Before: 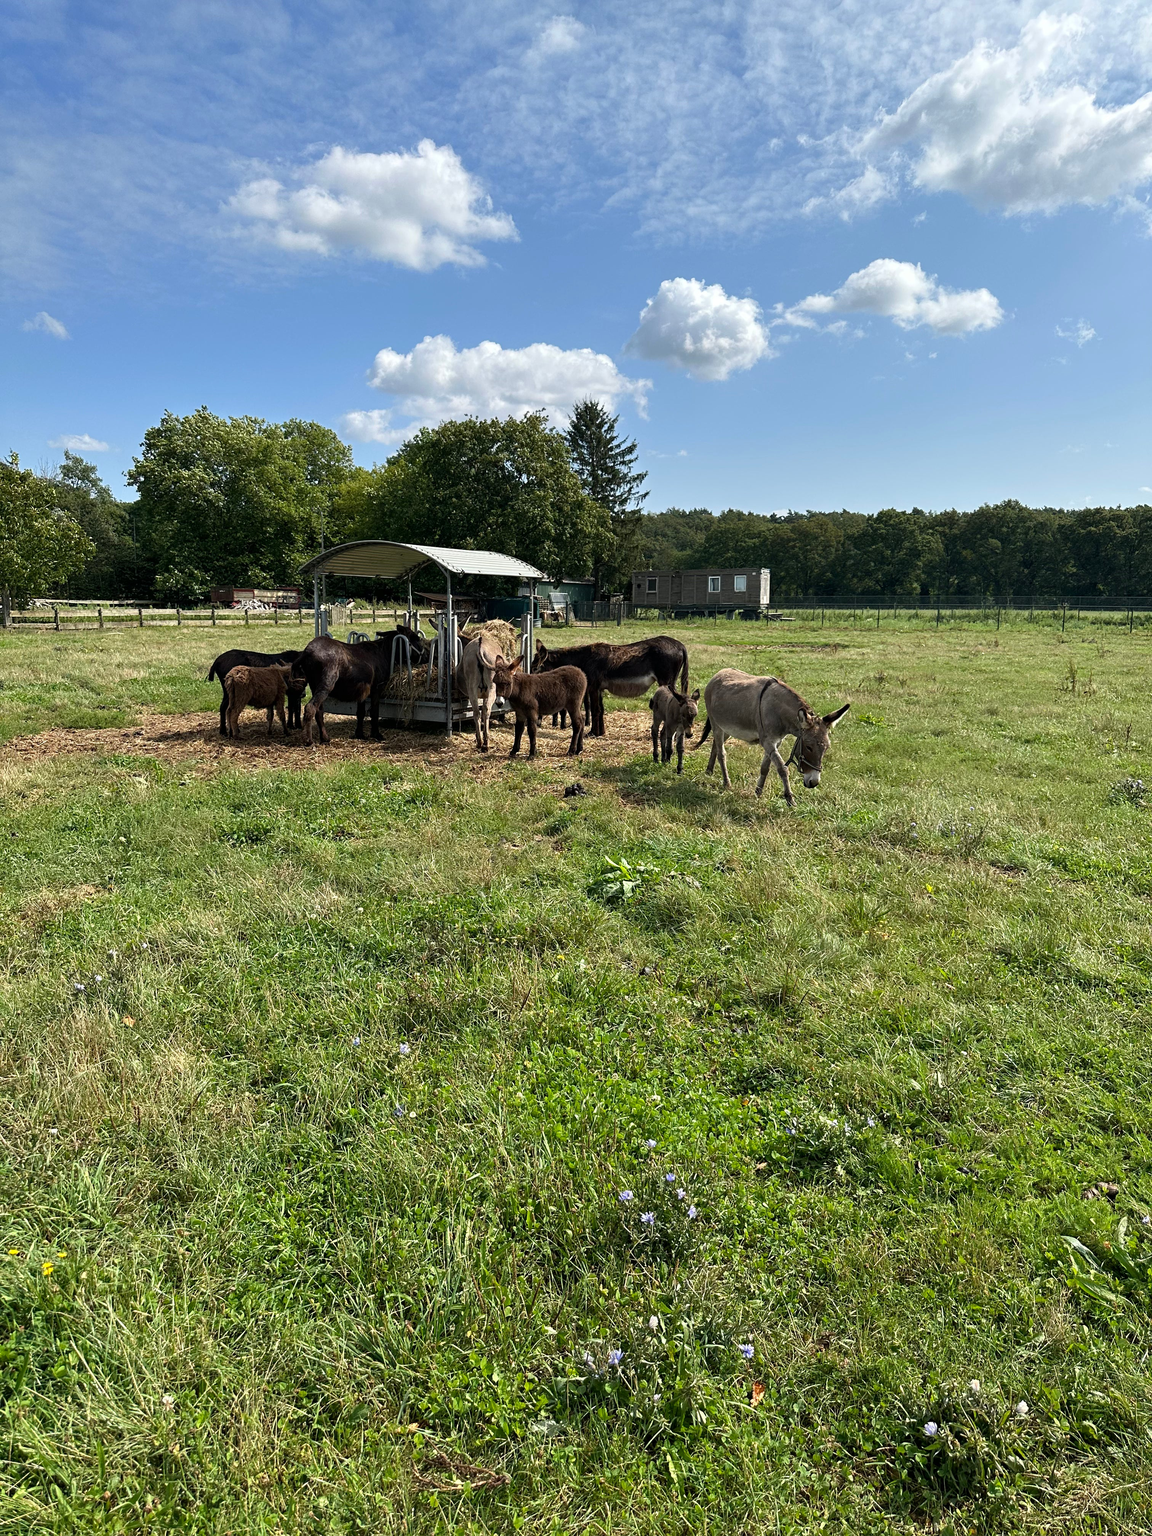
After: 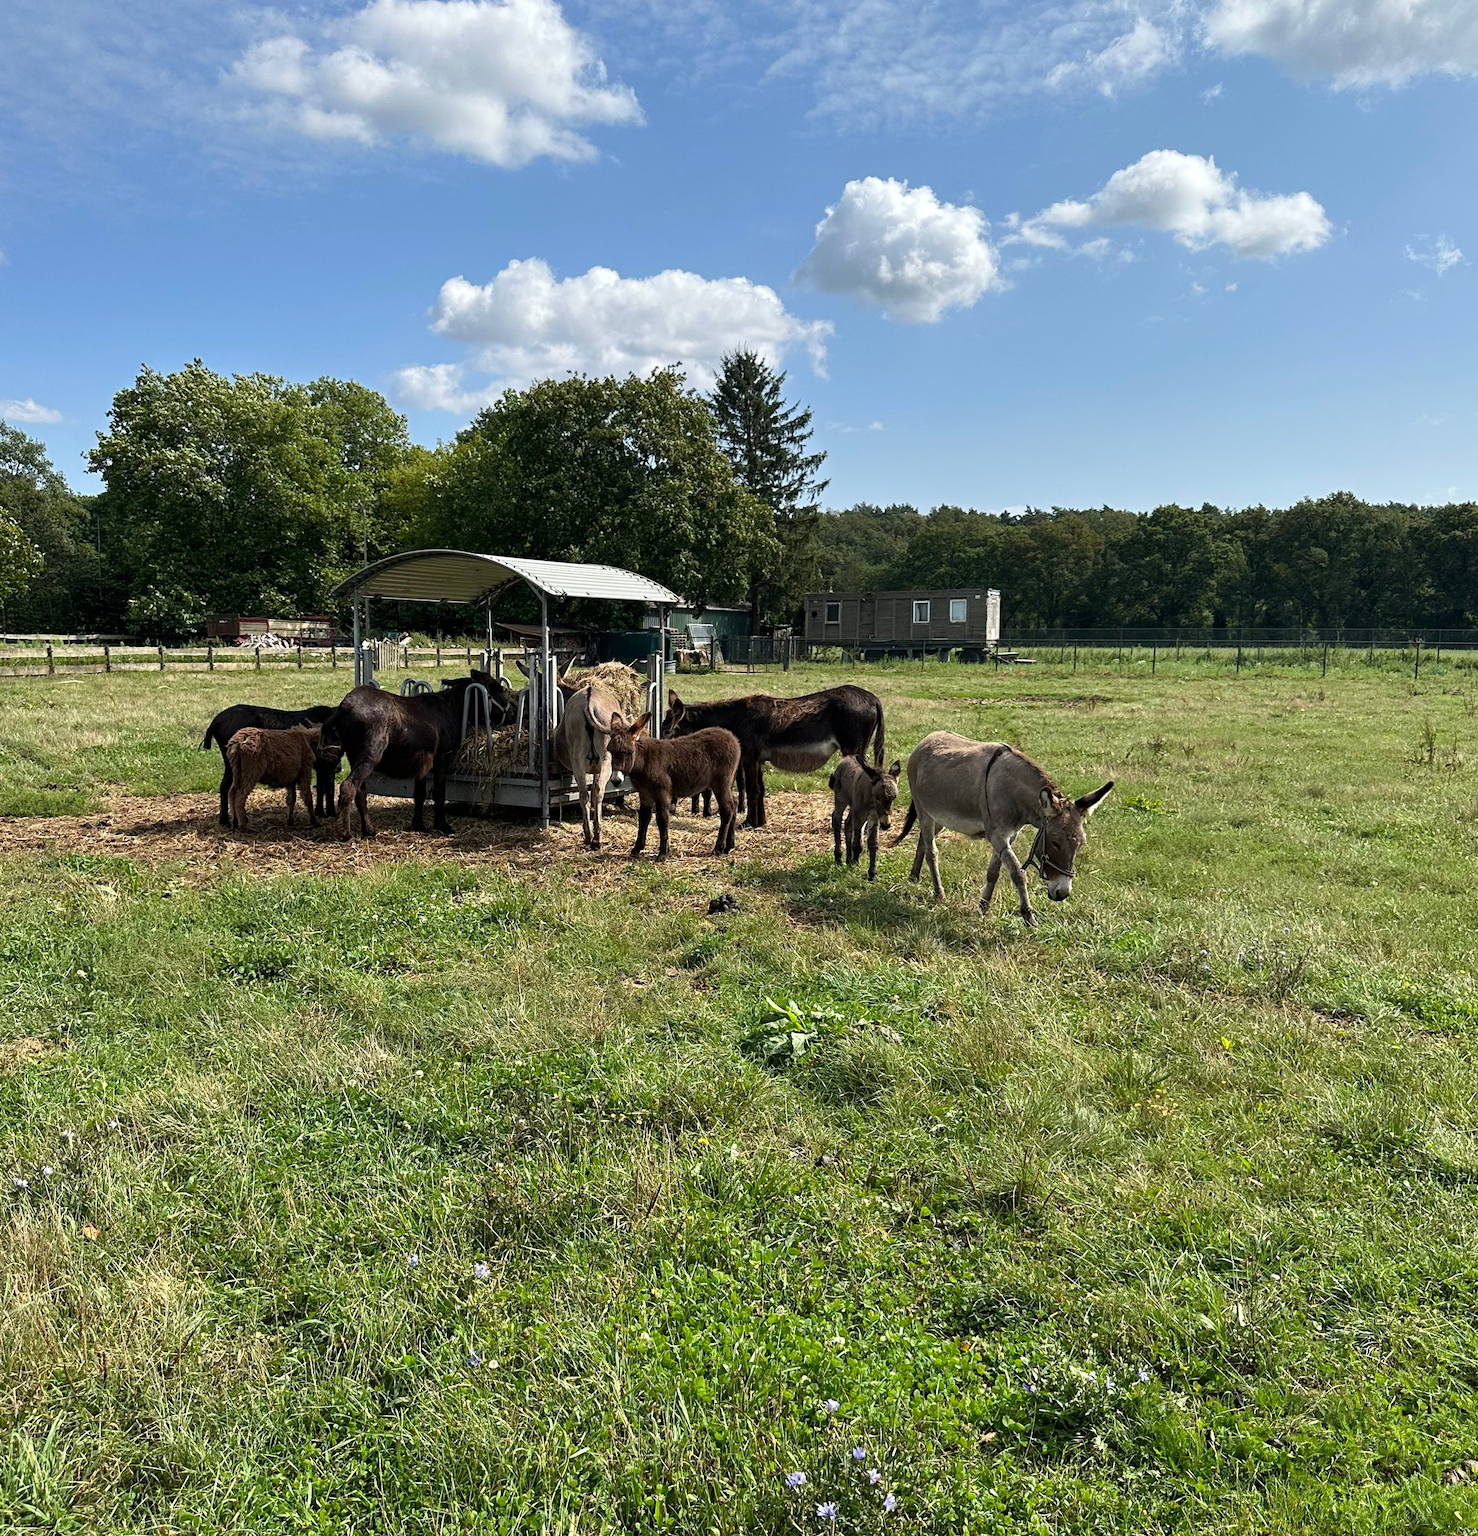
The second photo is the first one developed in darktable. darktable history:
crop: left 5.666%, top 9.988%, right 3.688%, bottom 19.418%
